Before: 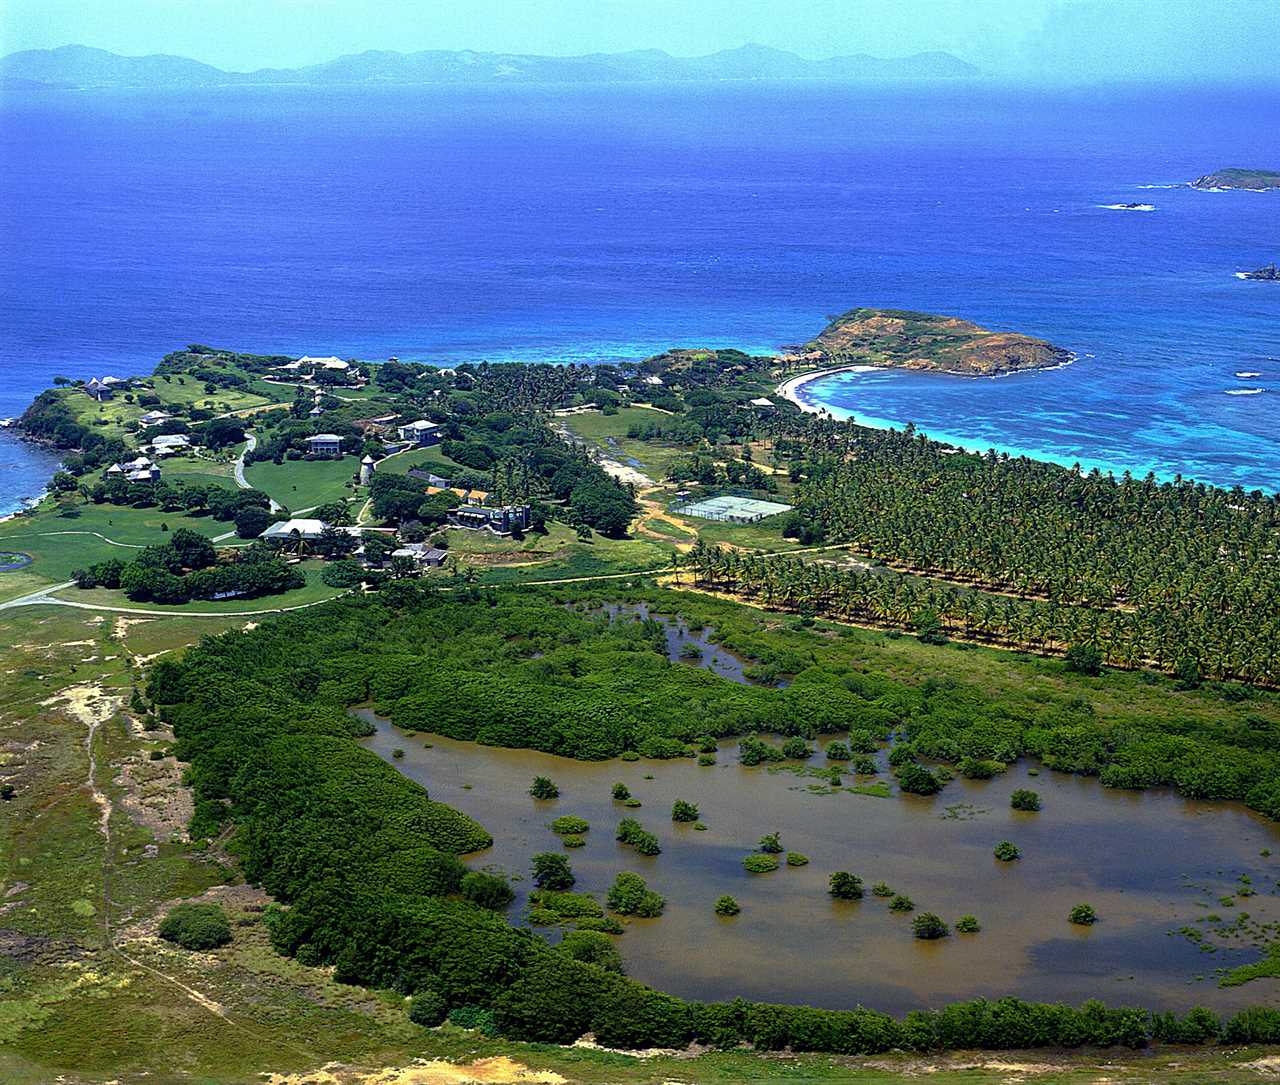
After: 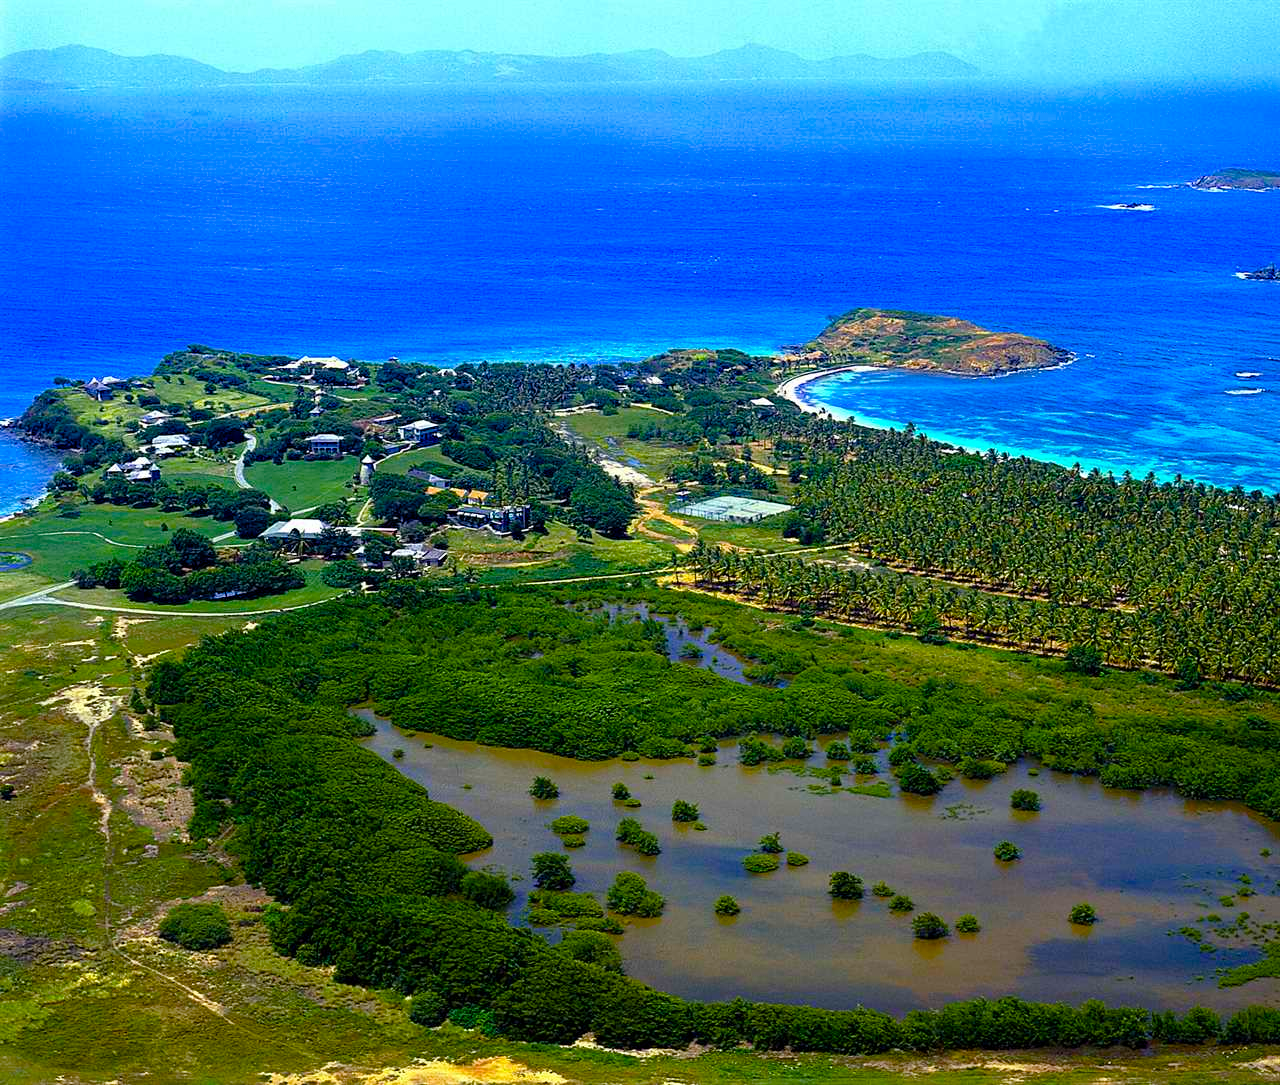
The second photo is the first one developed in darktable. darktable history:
color balance rgb: linear chroma grading › global chroma 14.427%, perceptual saturation grading › global saturation 34.619%, perceptual saturation grading › highlights -29.956%, perceptual saturation grading › shadows 34.541%, global vibrance 14.904%
